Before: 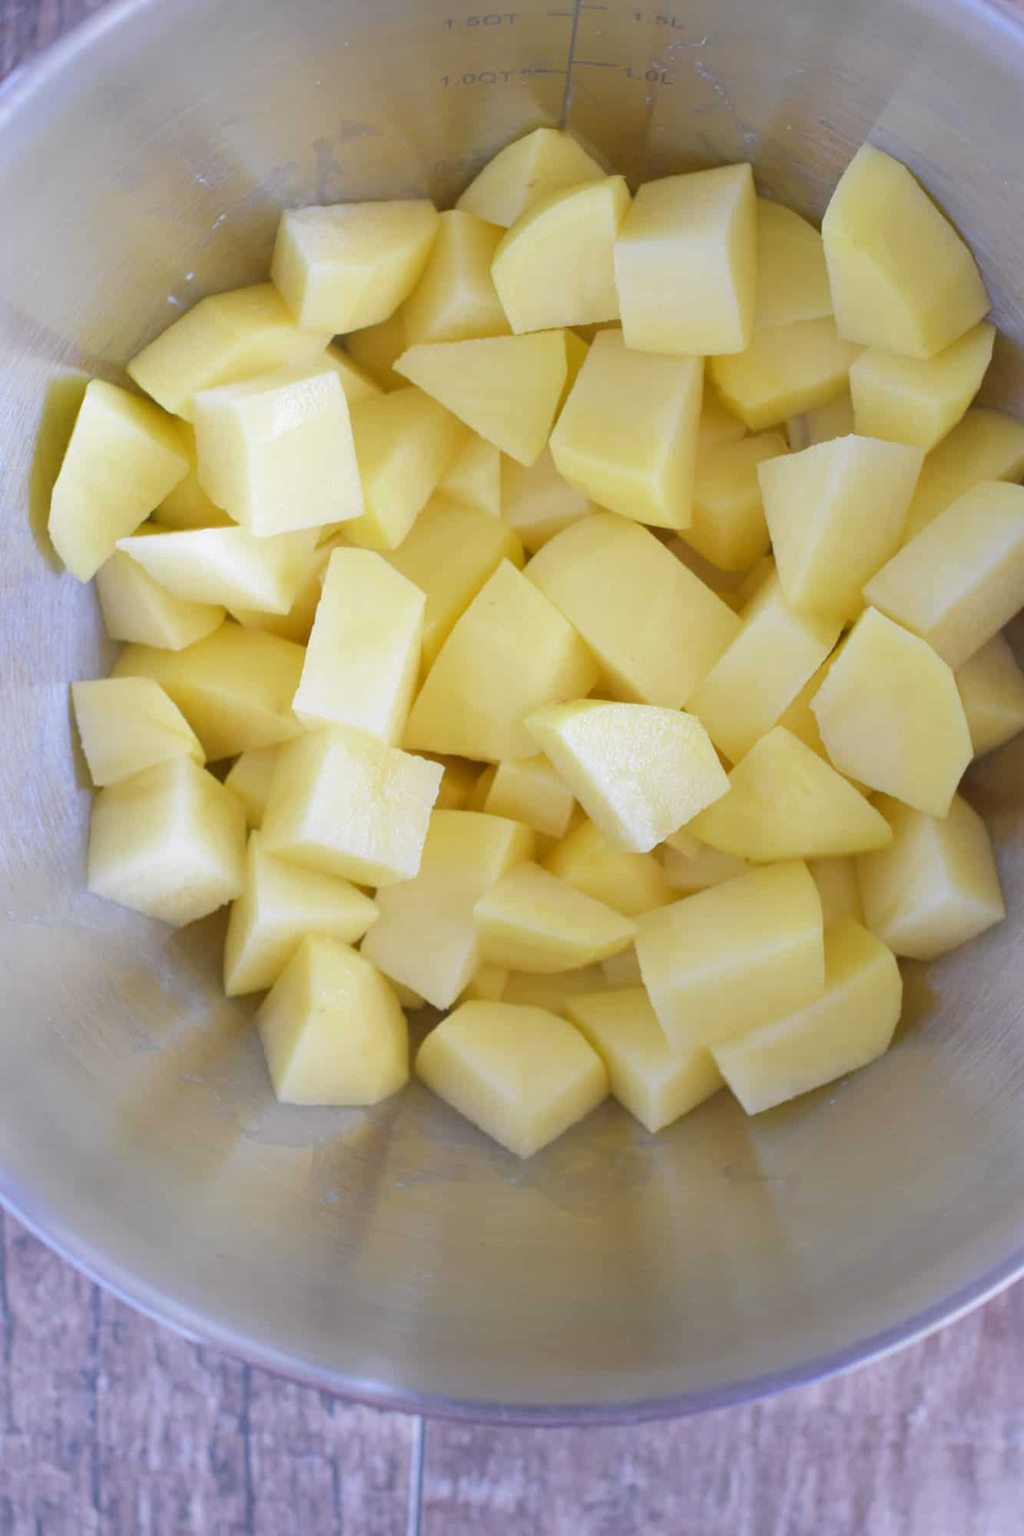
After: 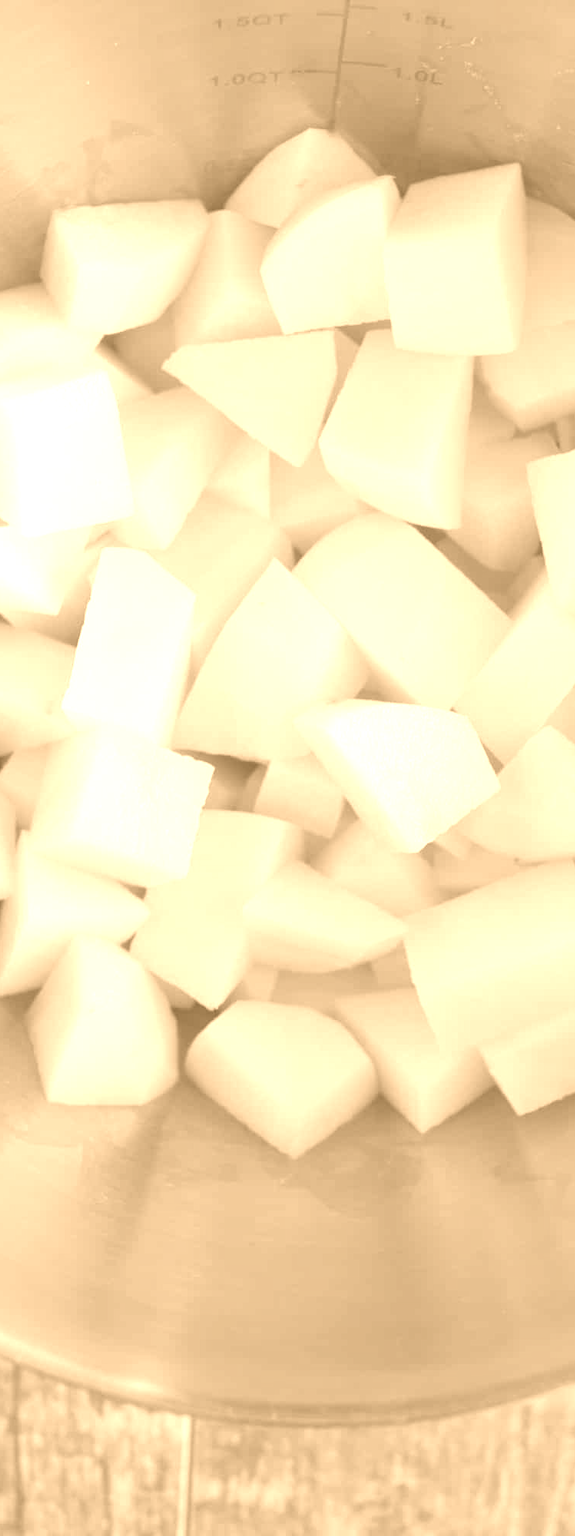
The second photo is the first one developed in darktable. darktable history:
crop and rotate: left 22.516%, right 21.234%
colorize: hue 28.8°, source mix 100%
